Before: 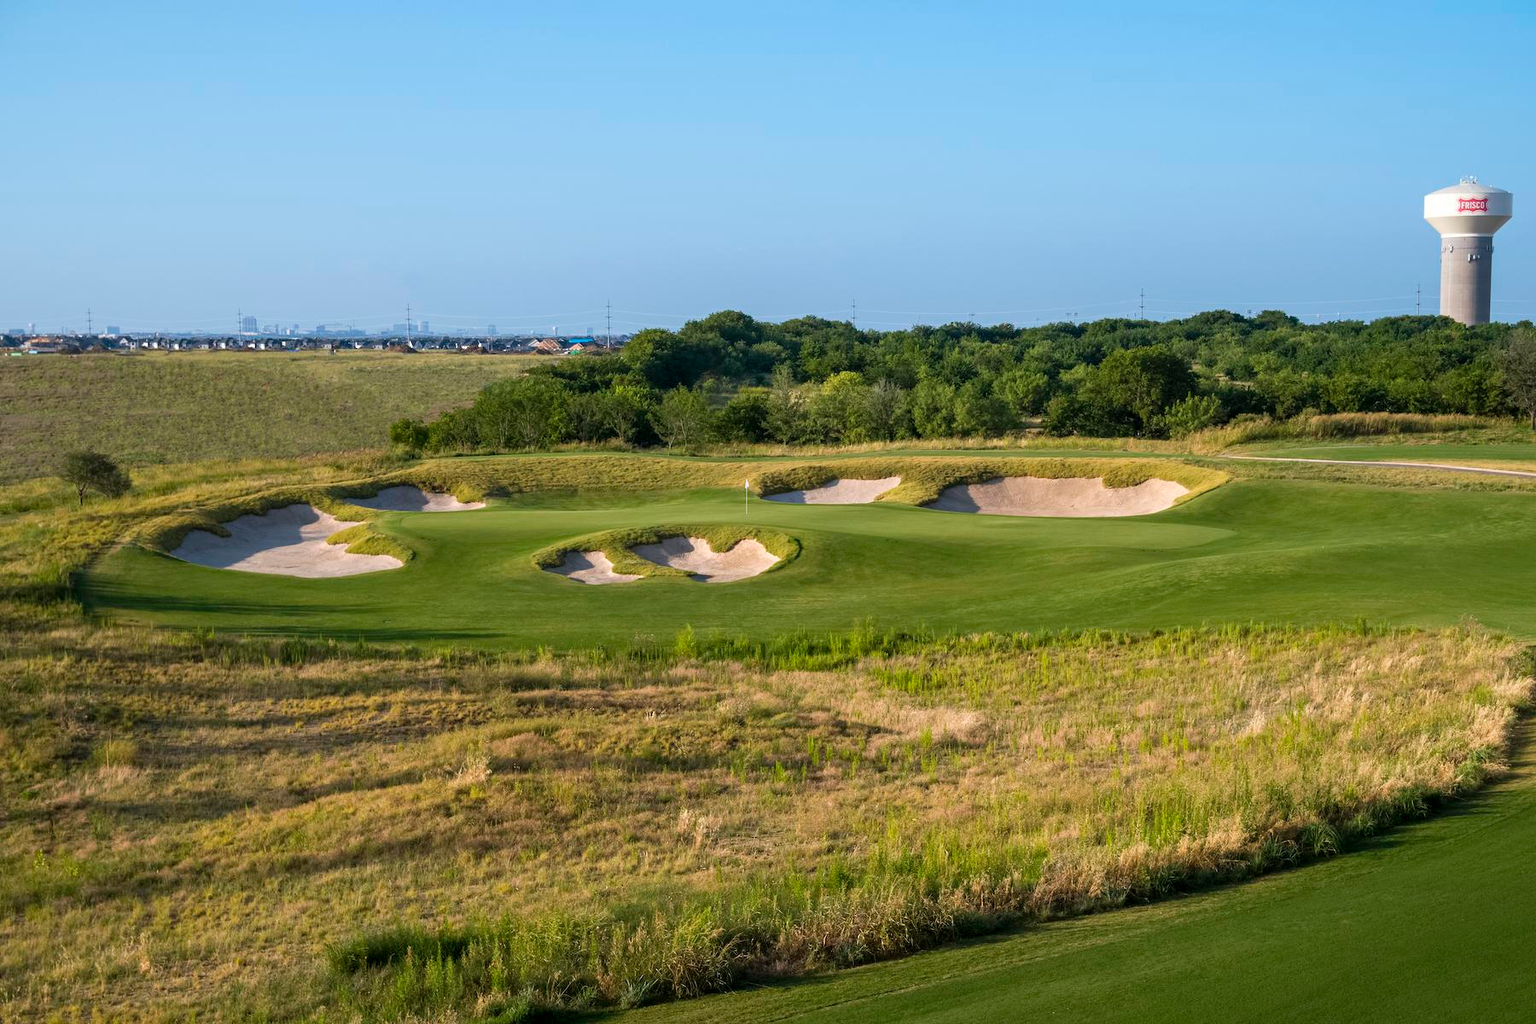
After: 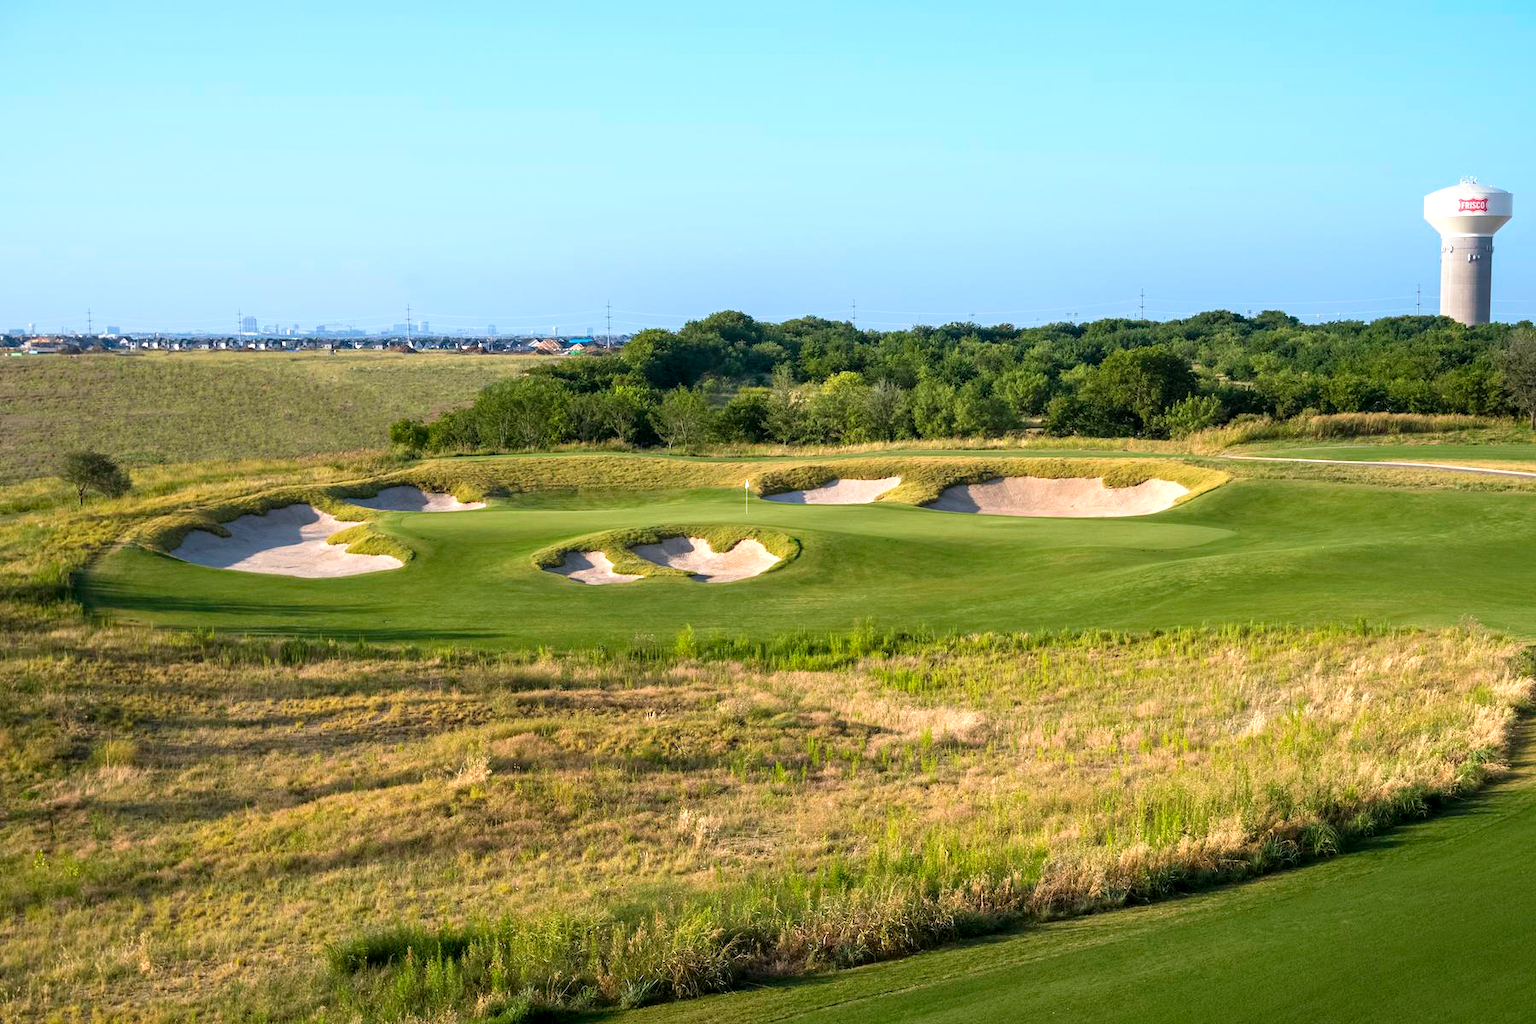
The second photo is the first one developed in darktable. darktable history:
shadows and highlights: radius 91.11, shadows -13.71, white point adjustment 0.271, highlights 31.79, compress 48.63%, soften with gaussian
exposure: black level correction 0.001, exposure 0.5 EV, compensate exposure bias true, compensate highlight preservation false
